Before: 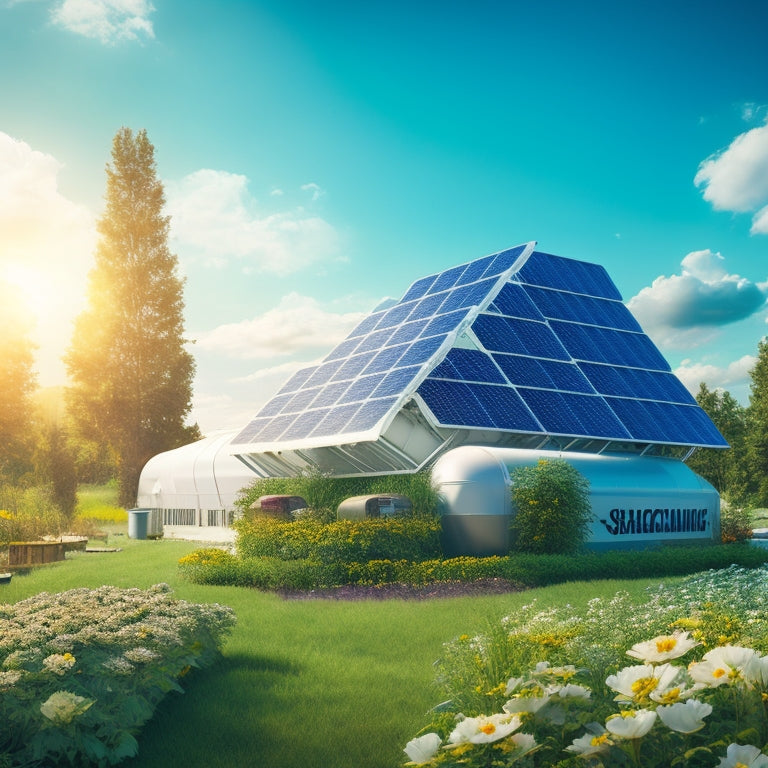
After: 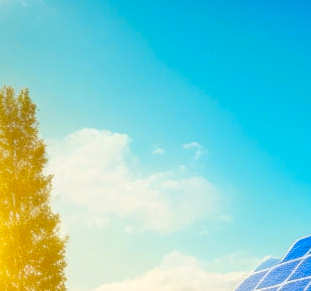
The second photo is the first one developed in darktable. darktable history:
color contrast: green-magenta contrast 1.12, blue-yellow contrast 1.95, unbound 0
crop: left 15.452%, top 5.459%, right 43.956%, bottom 56.62%
